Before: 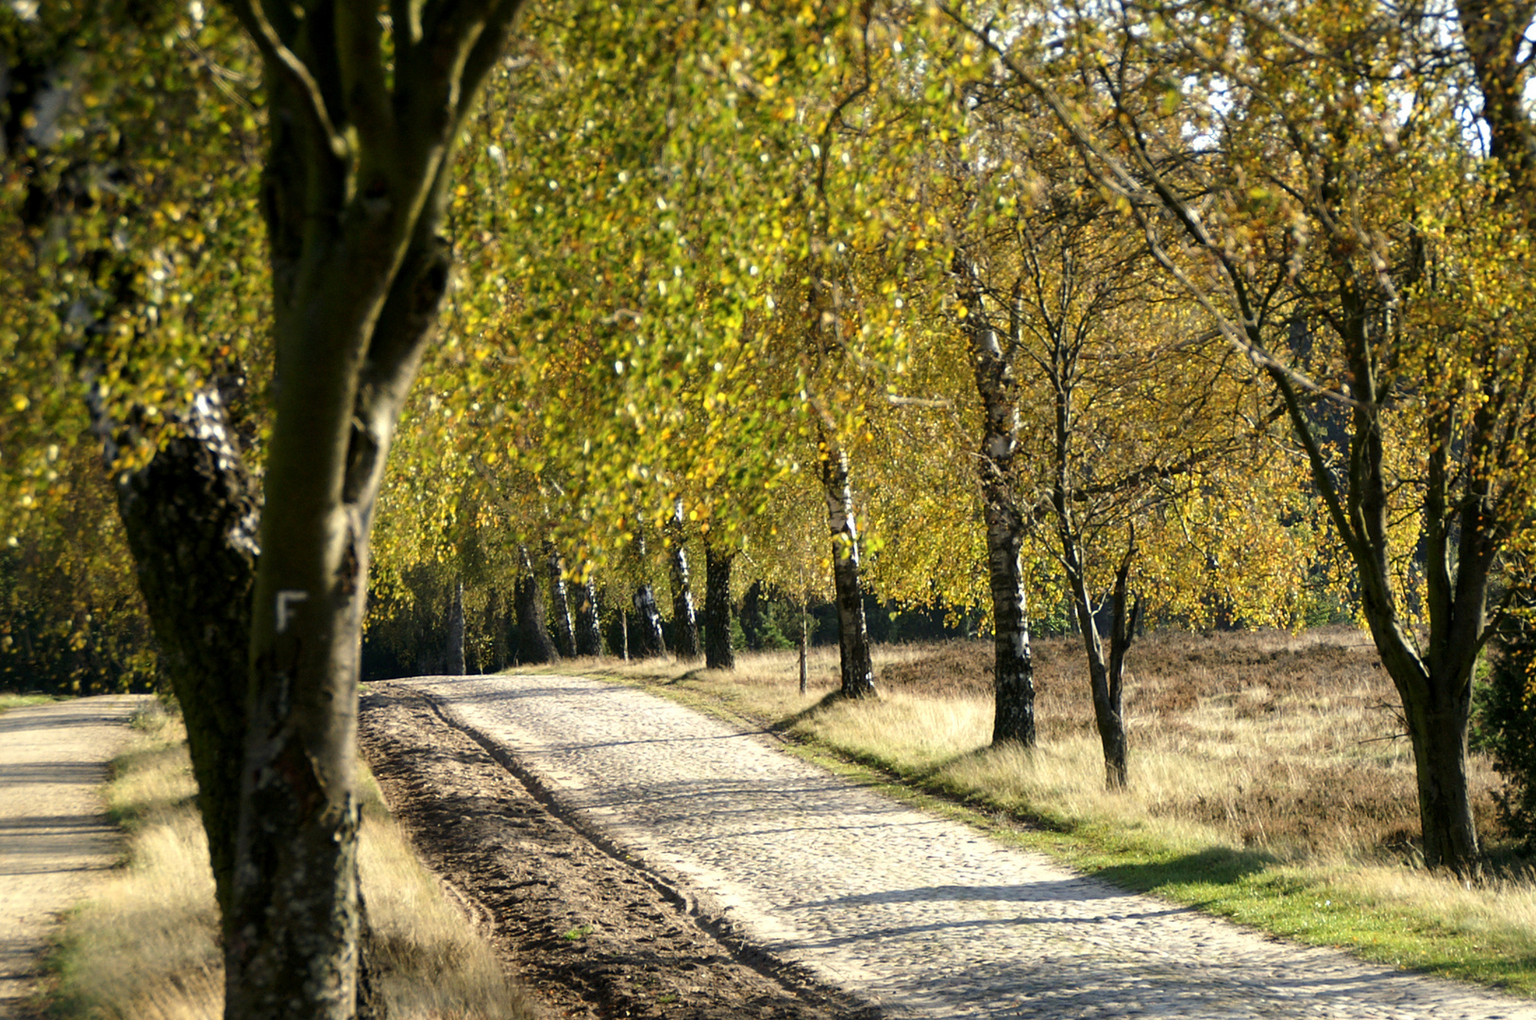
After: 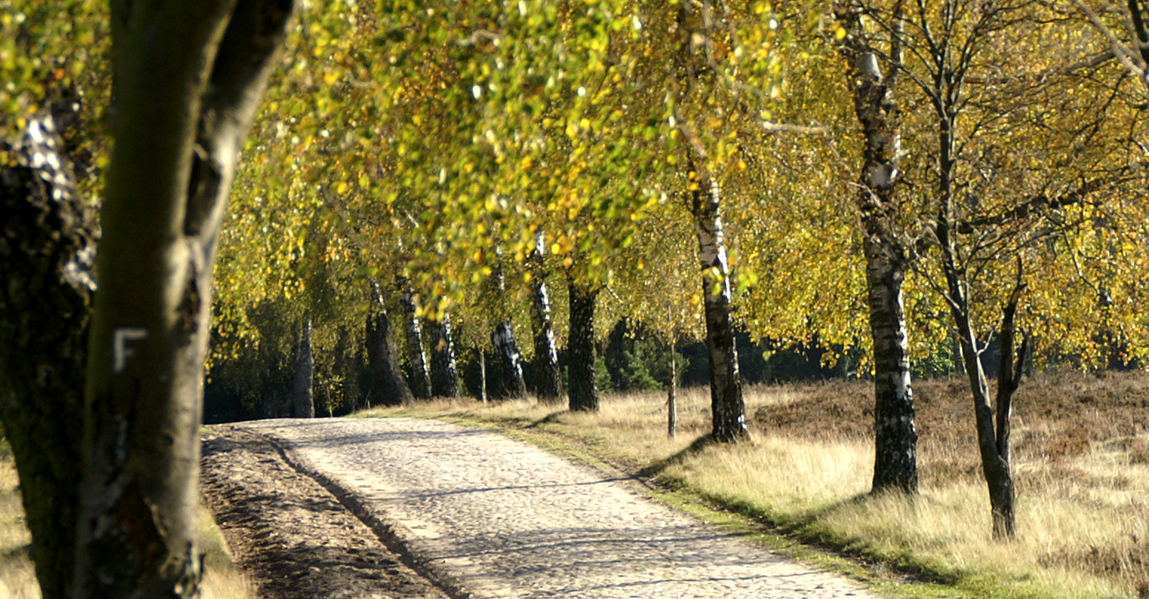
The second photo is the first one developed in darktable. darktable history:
crop: left 11.055%, top 27.534%, right 18.291%, bottom 16.967%
